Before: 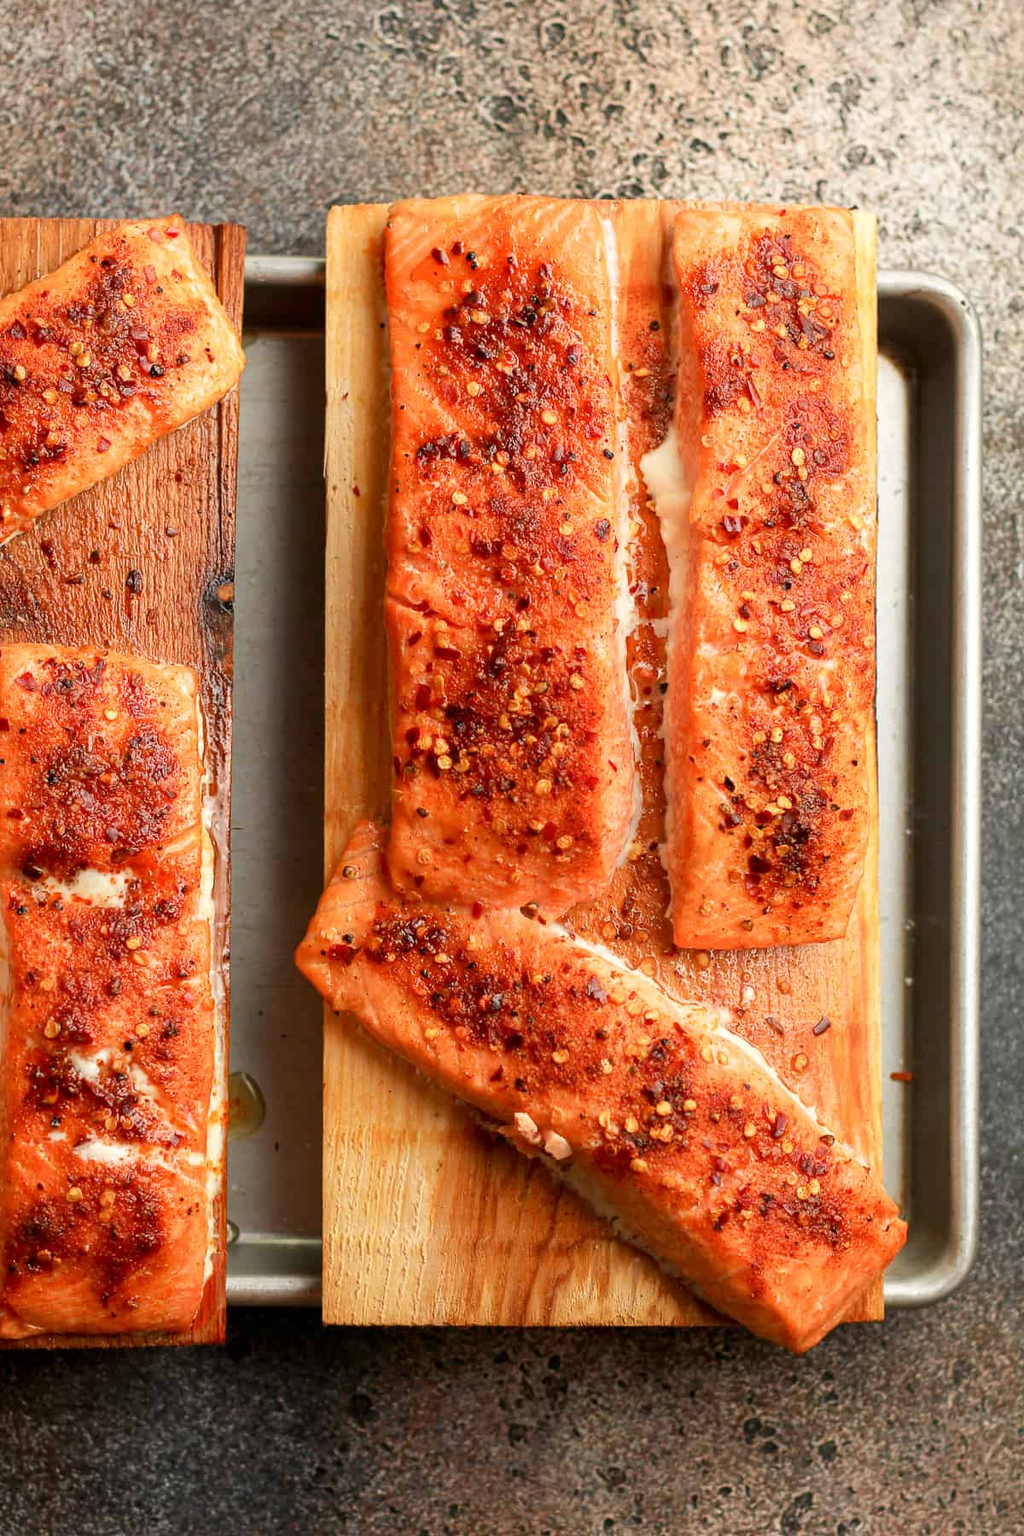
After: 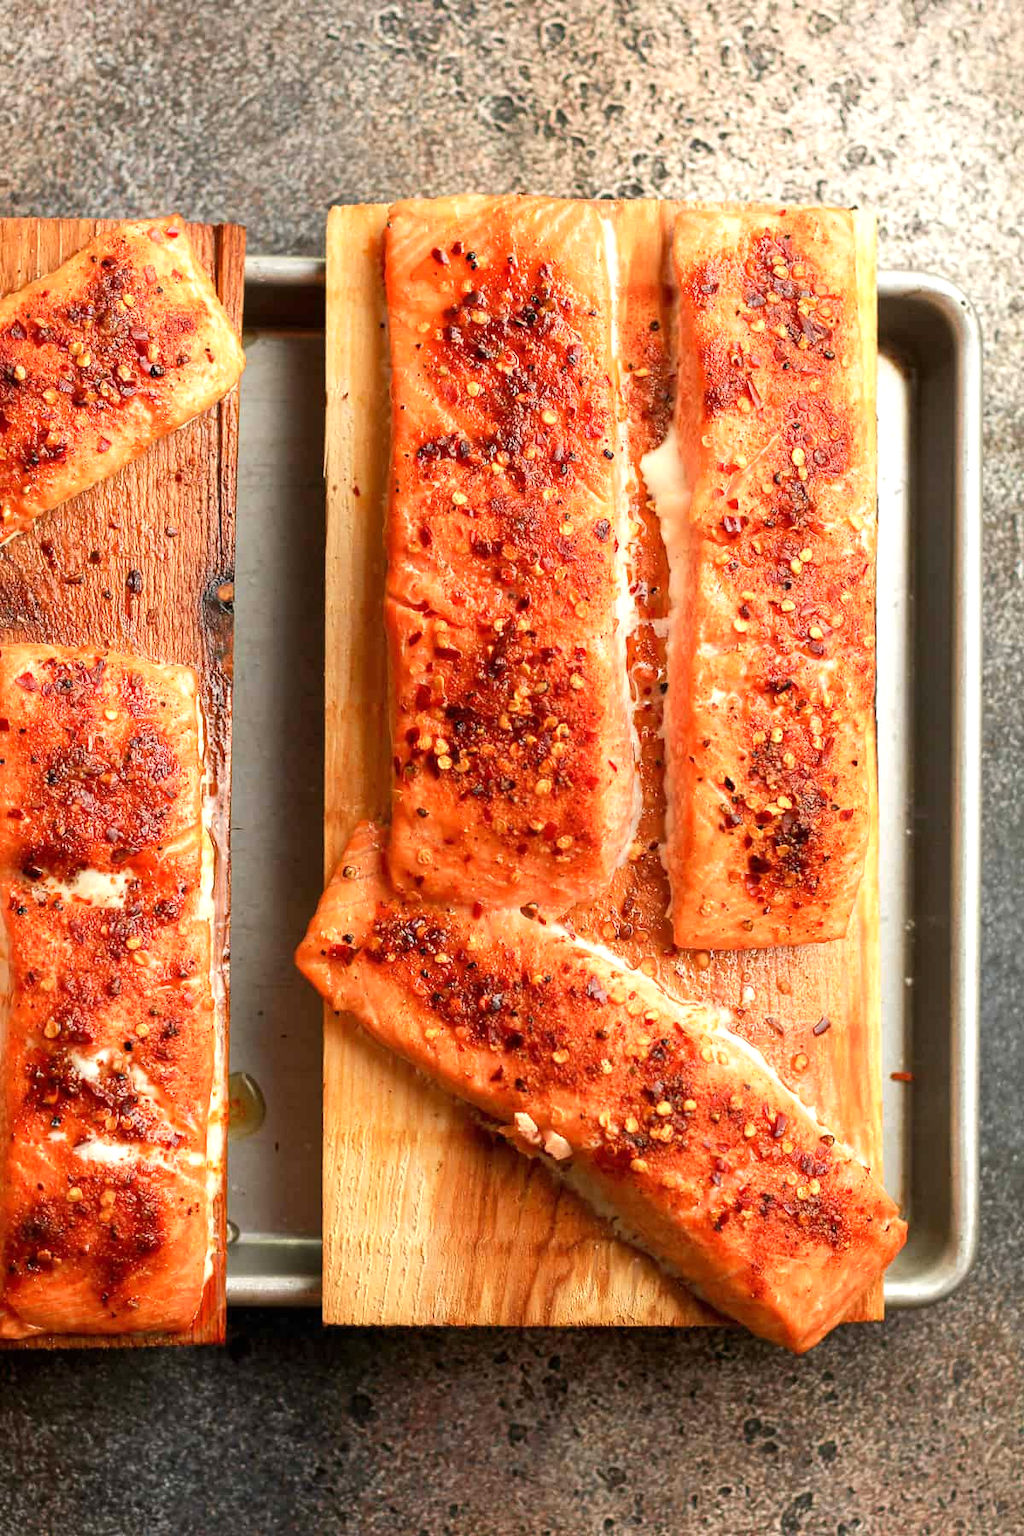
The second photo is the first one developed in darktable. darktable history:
exposure: black level correction 0, exposure 0.395 EV, compensate exposure bias true, compensate highlight preservation false
